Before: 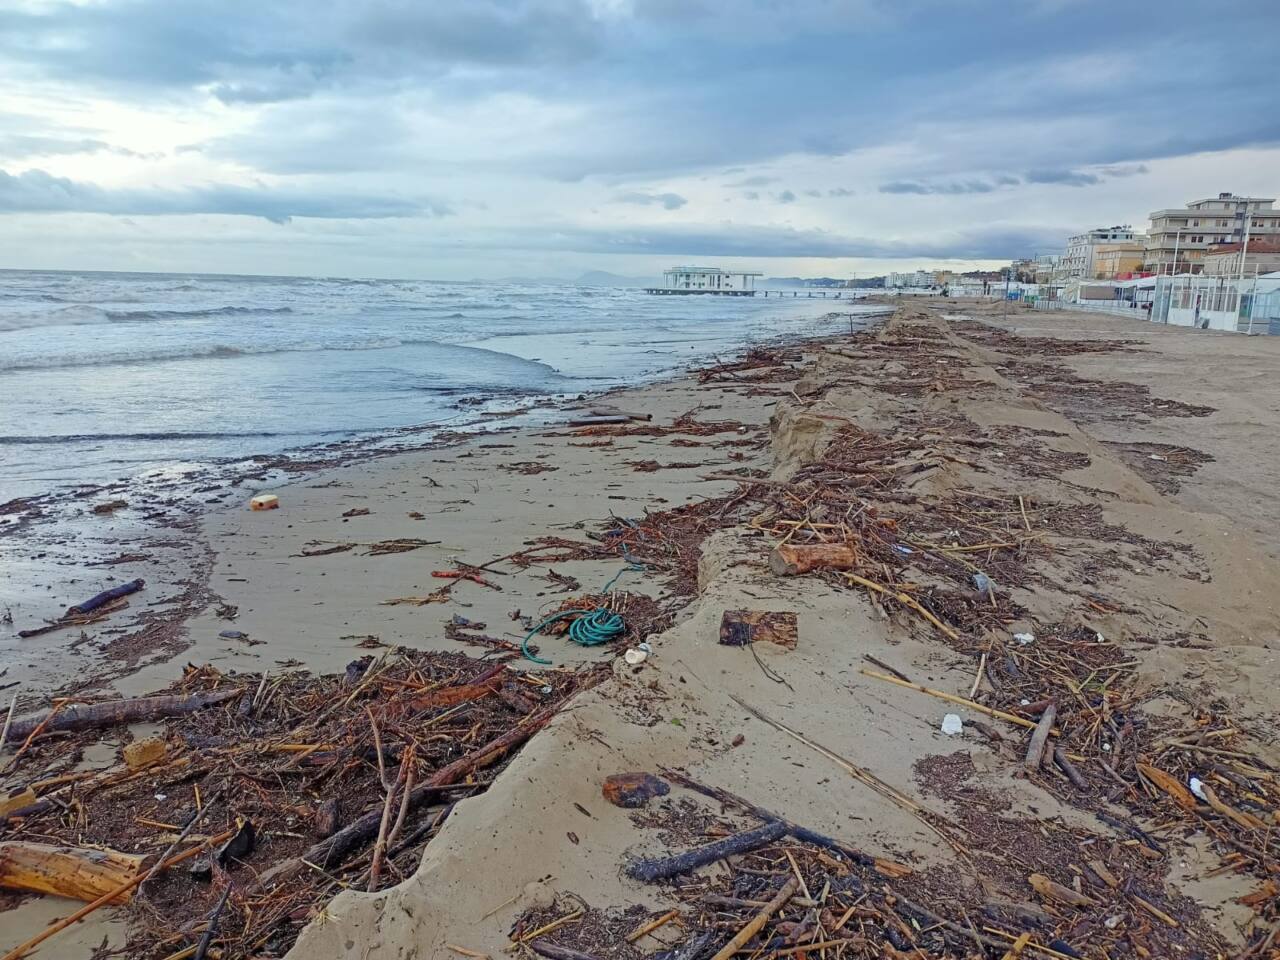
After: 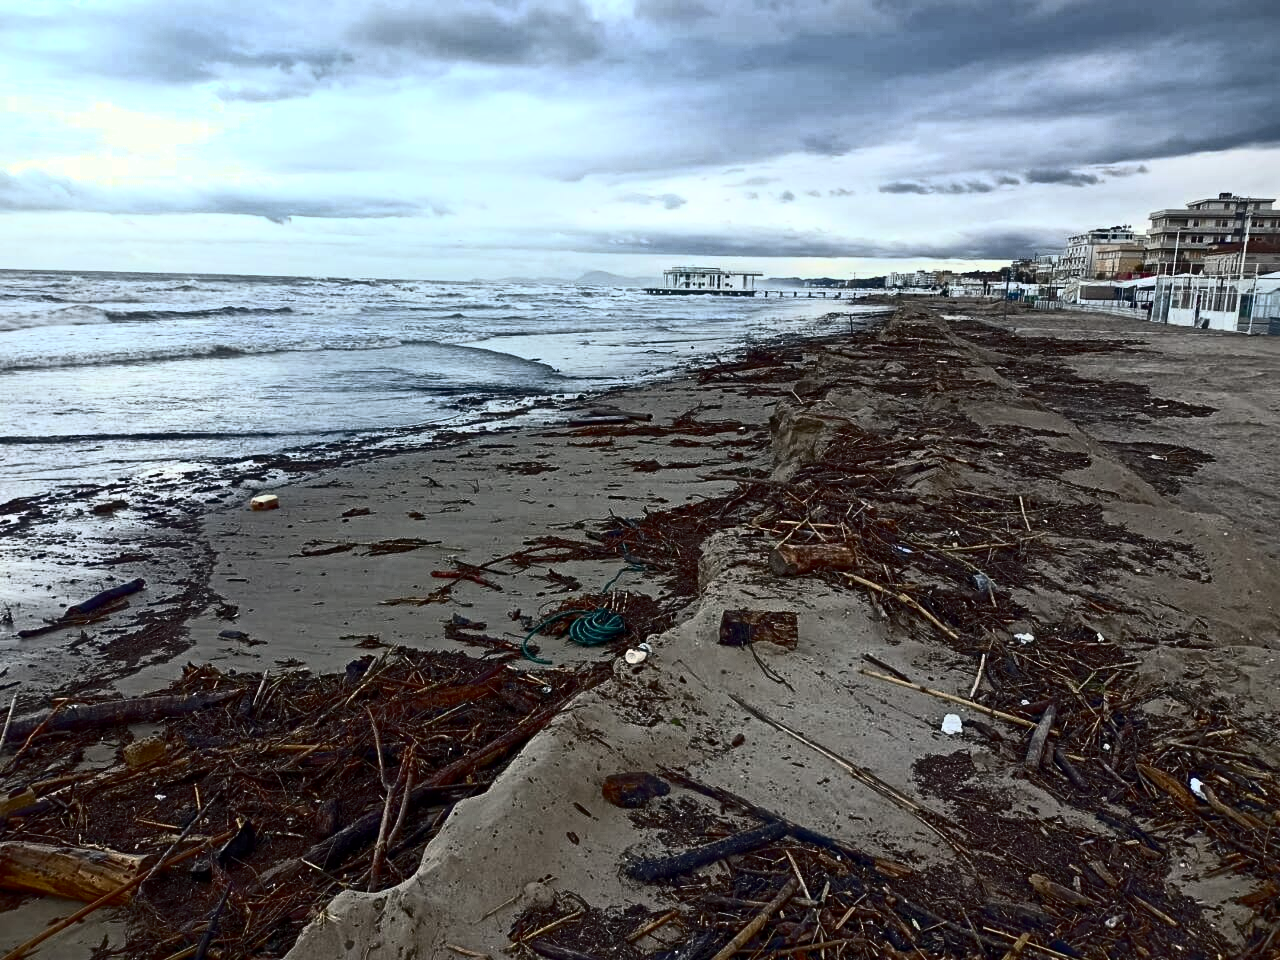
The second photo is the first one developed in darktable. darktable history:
contrast brightness saturation: contrast 0.924, brightness 0.198
local contrast: mode bilateral grid, contrast 20, coarseness 50, detail 119%, midtone range 0.2
base curve: curves: ch0 [(0, 0) (0.841, 0.609) (1, 1)], preserve colors none
